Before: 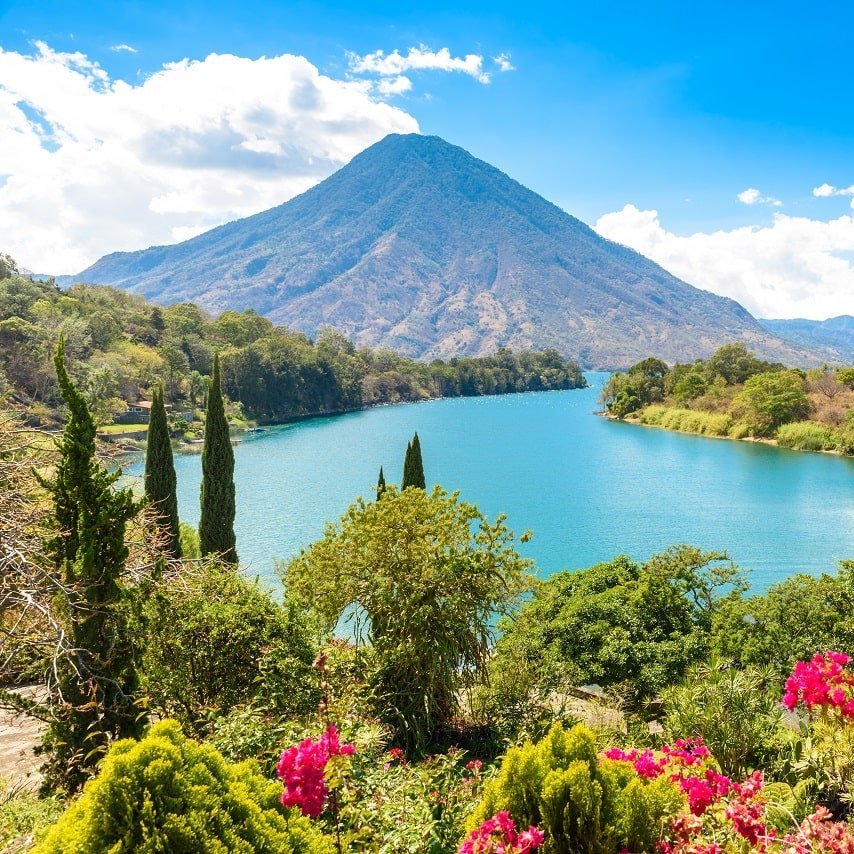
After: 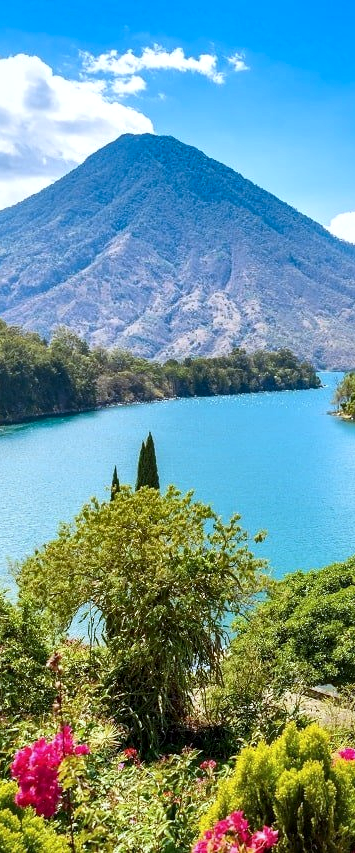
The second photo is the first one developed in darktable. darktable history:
crop: left 31.229%, right 27.105%
shadows and highlights: radius 264.75, soften with gaussian
local contrast: mode bilateral grid, contrast 20, coarseness 50, detail 148%, midtone range 0.2
white balance: red 0.954, blue 1.079
